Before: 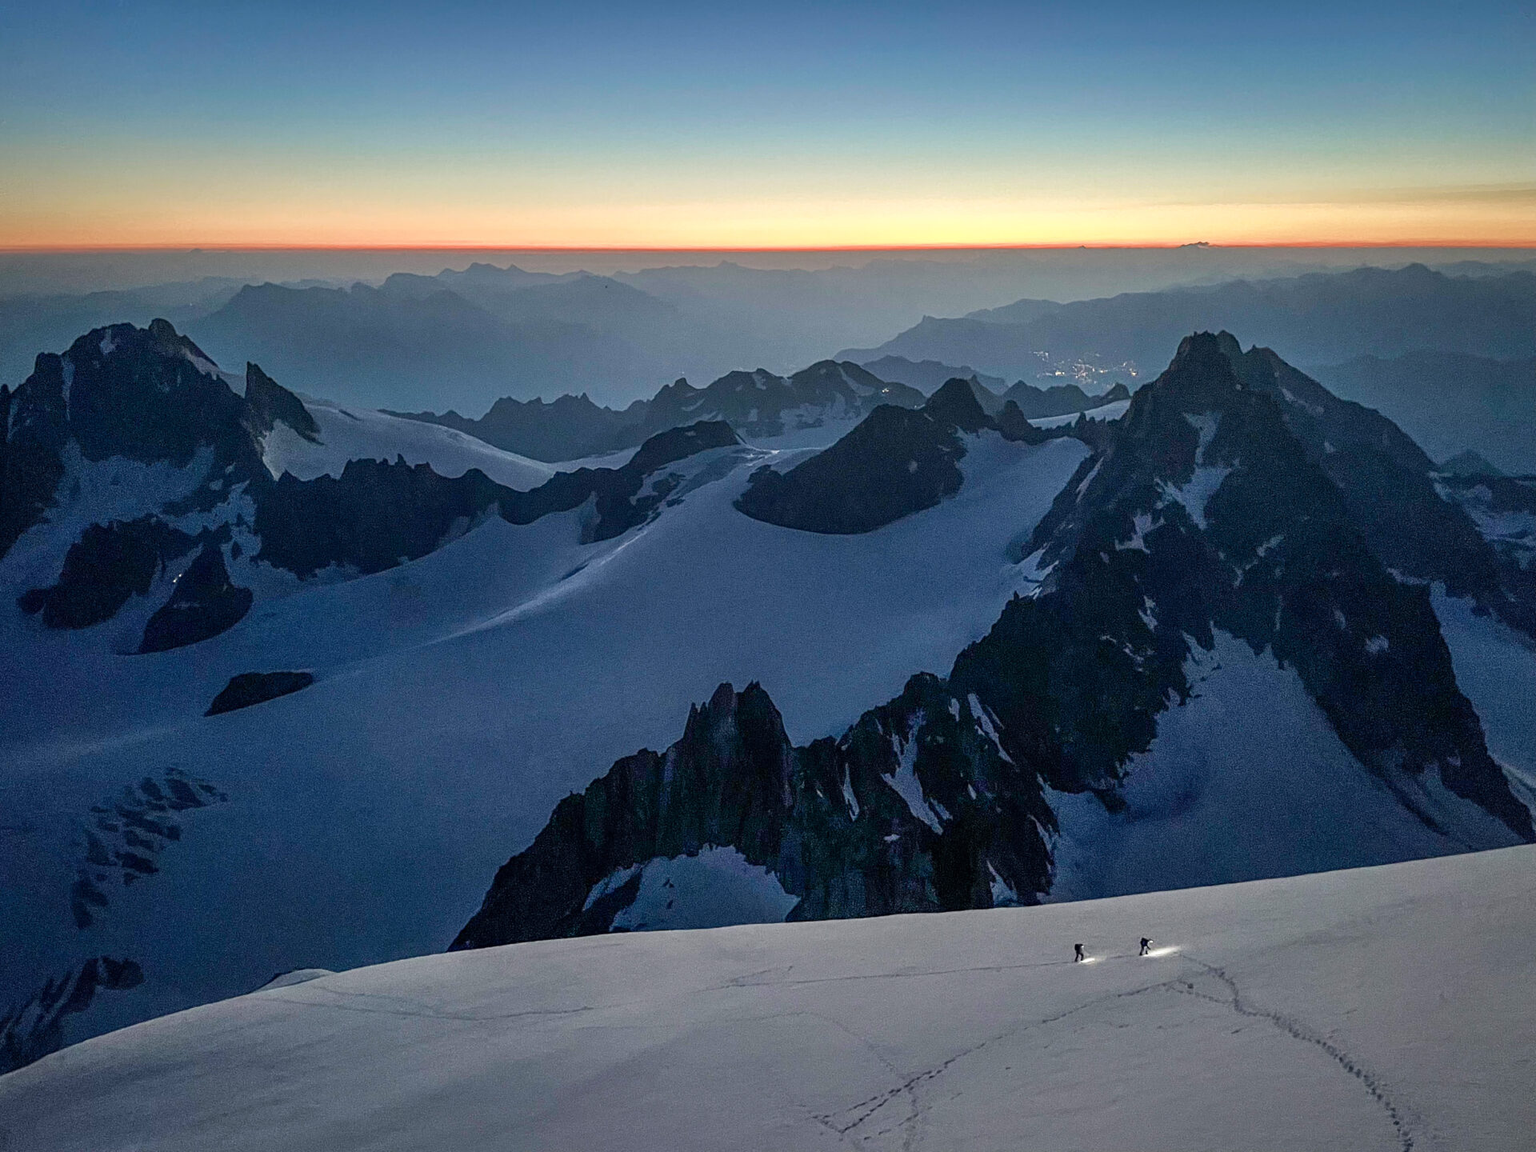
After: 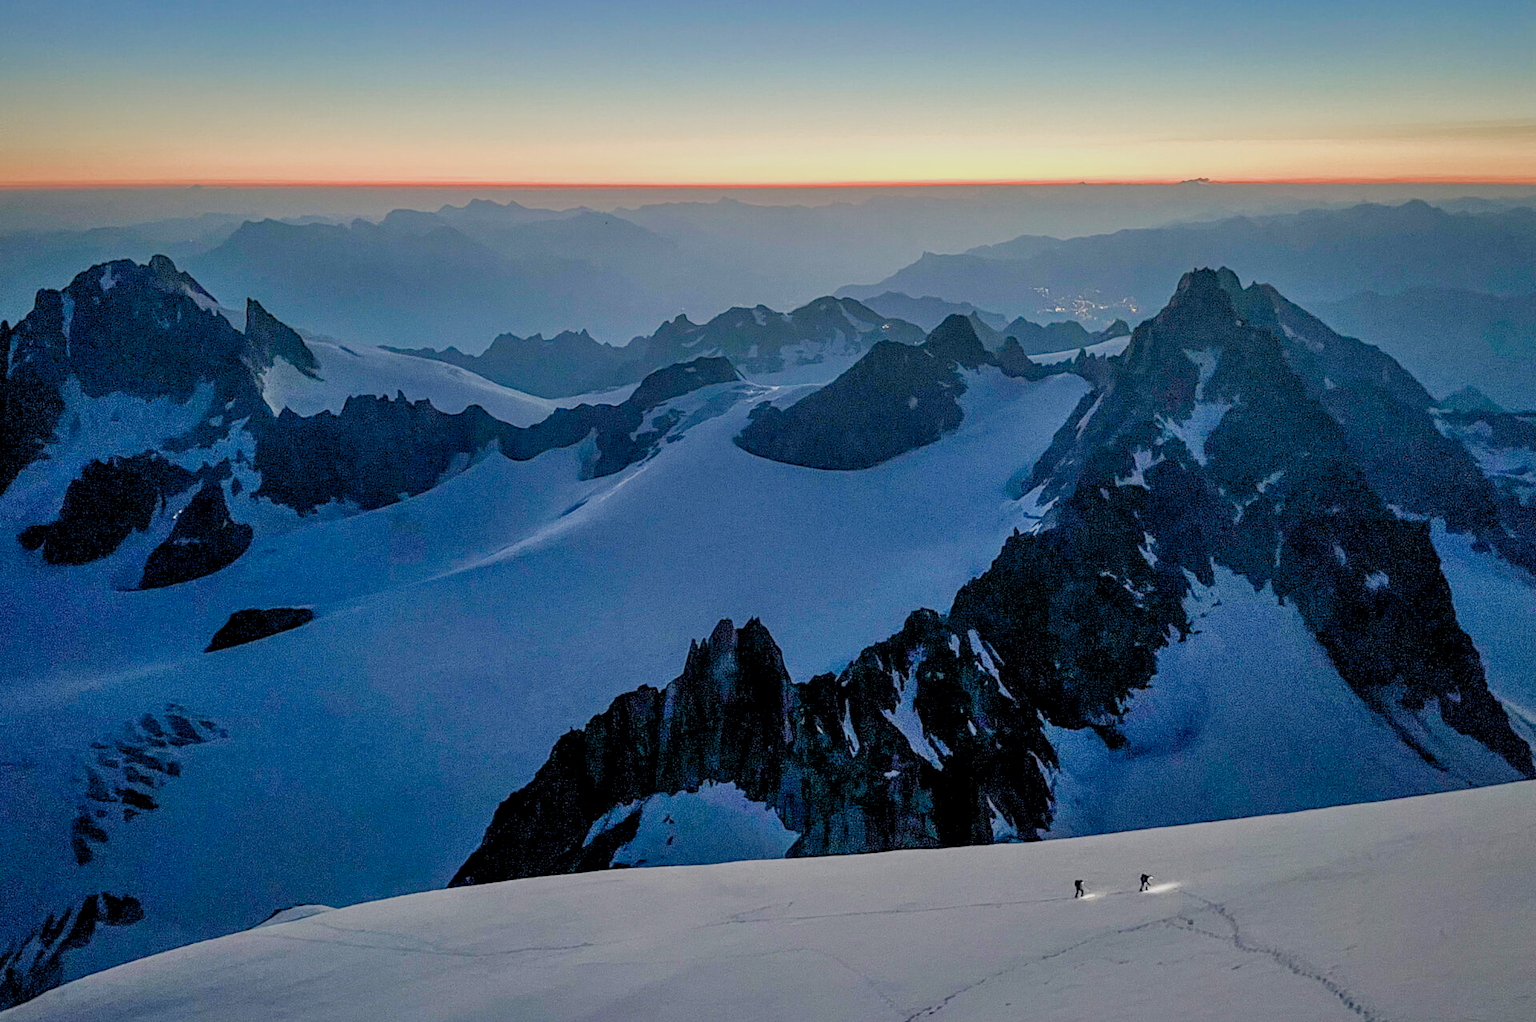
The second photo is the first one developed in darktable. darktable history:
crop and rotate: top 5.609%, bottom 5.609%
rgb levels: preserve colors sum RGB, levels [[0.038, 0.433, 0.934], [0, 0.5, 1], [0, 0.5, 1]]
color balance rgb: shadows lift › chroma 1%, shadows lift › hue 113°, highlights gain › chroma 0.2%, highlights gain › hue 333°, perceptual saturation grading › global saturation 20%, perceptual saturation grading › highlights -50%, perceptual saturation grading › shadows 25%, contrast -10%
shadows and highlights: shadows 32, highlights -32, soften with gaussian
